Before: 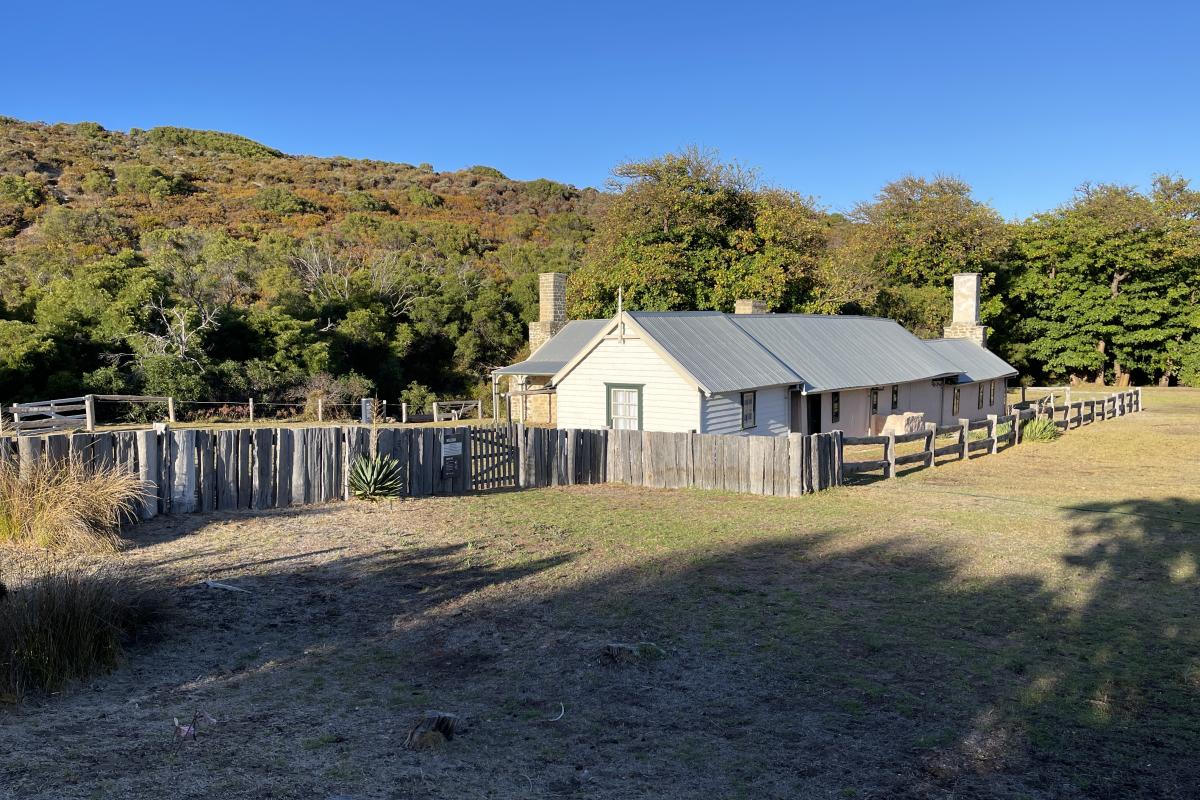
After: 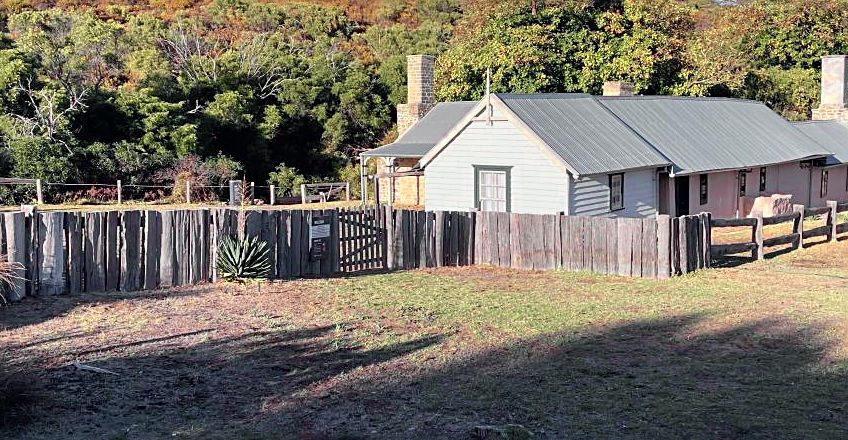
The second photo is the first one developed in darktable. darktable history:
color zones: curves: ch0 [(0.004, 0.305) (0.261, 0.623) (0.389, 0.399) (0.708, 0.571) (0.947, 0.34)]; ch1 [(0.025, 0.645) (0.229, 0.584) (0.326, 0.551) (0.484, 0.262) (0.757, 0.643)]
sharpen: on, module defaults
crop: left 11.03%, top 27.345%, right 18.237%, bottom 17.203%
tone curve: curves: ch0 [(0, 0) (0.822, 0.825) (0.994, 0.955)]; ch1 [(0, 0) (0.226, 0.261) (0.383, 0.397) (0.46, 0.46) (0.498, 0.501) (0.524, 0.543) (0.578, 0.575) (1, 1)]; ch2 [(0, 0) (0.438, 0.456) (0.5, 0.495) (0.547, 0.515) (0.597, 0.58) (0.629, 0.603) (1, 1)], color space Lab, independent channels, preserve colors none
